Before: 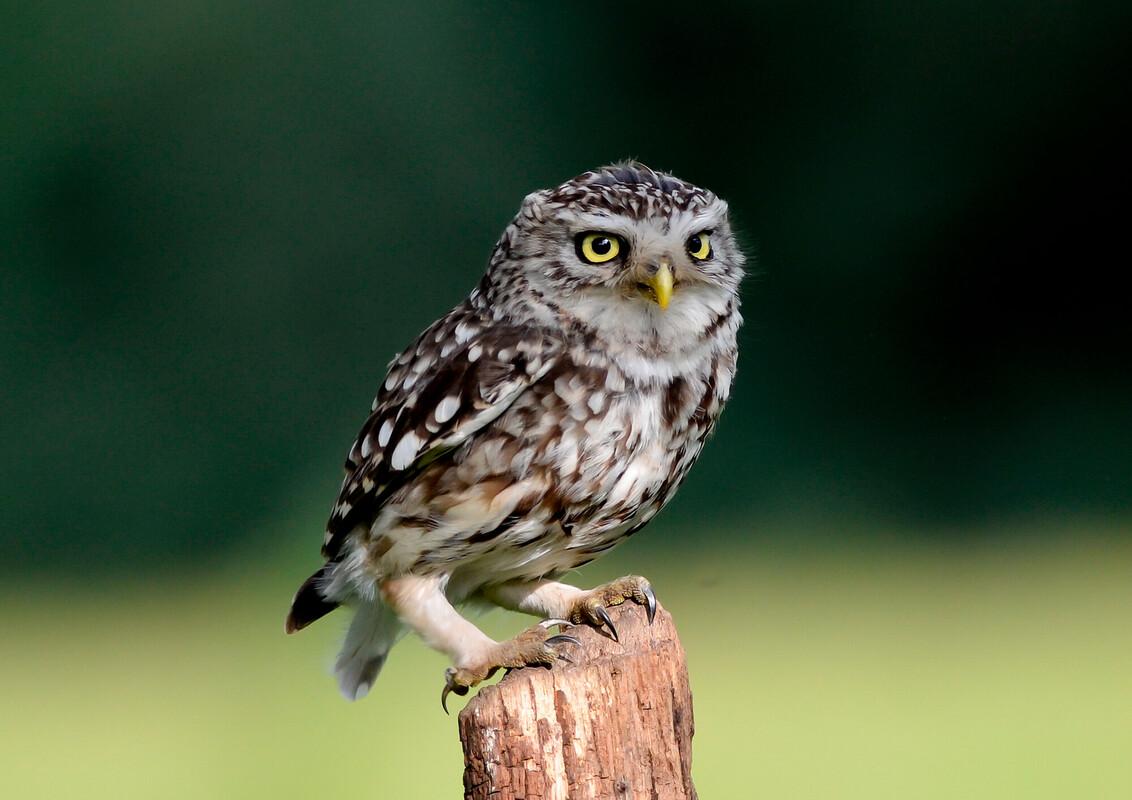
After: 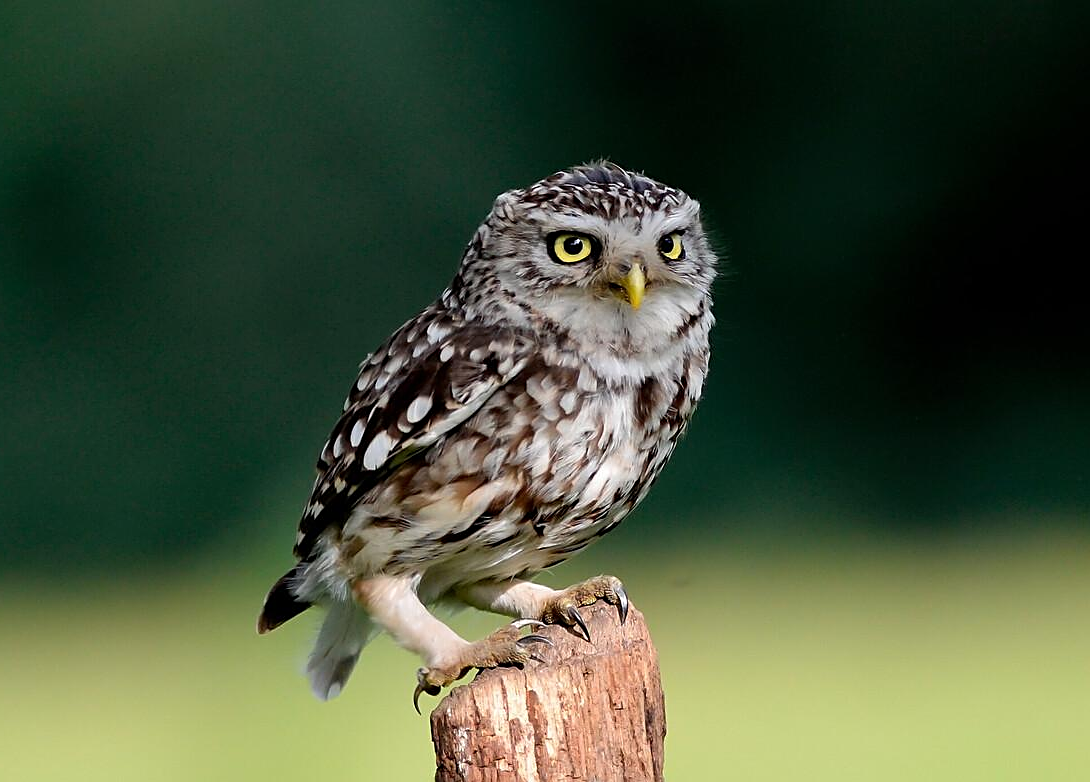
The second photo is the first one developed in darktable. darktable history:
crop and rotate: left 2.536%, right 1.107%, bottom 2.246%
sharpen: on, module defaults
